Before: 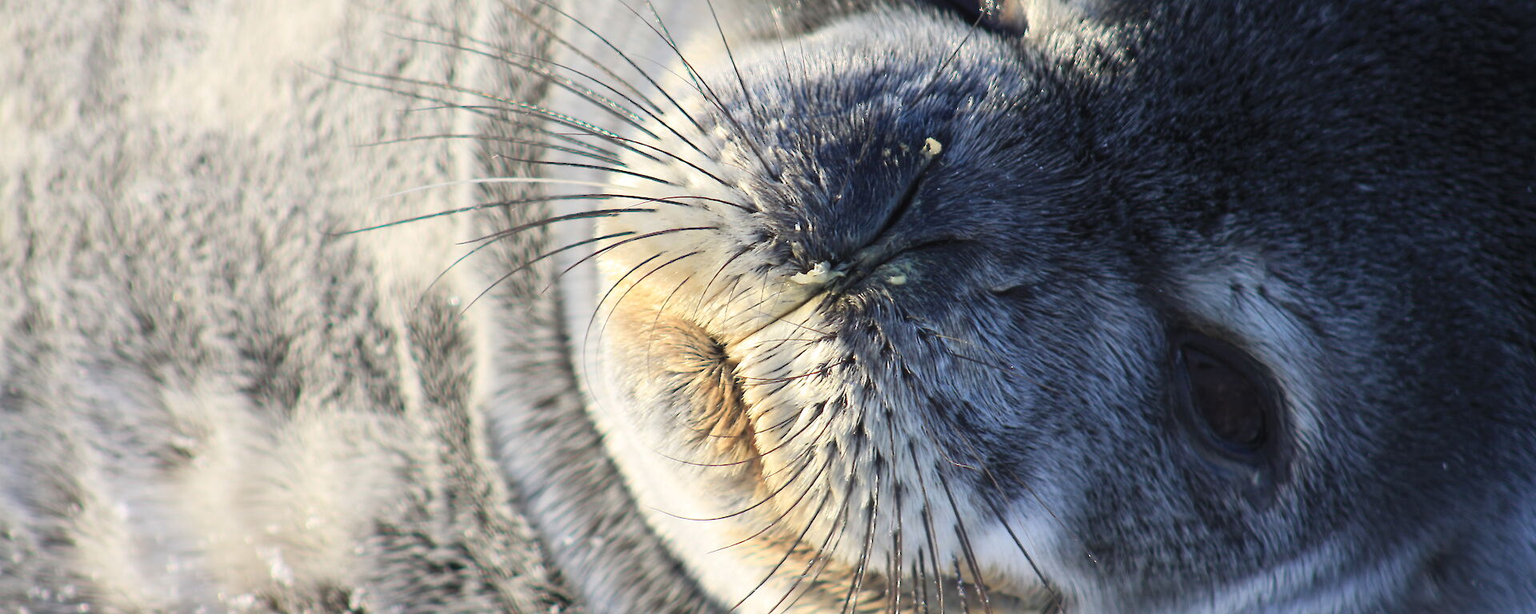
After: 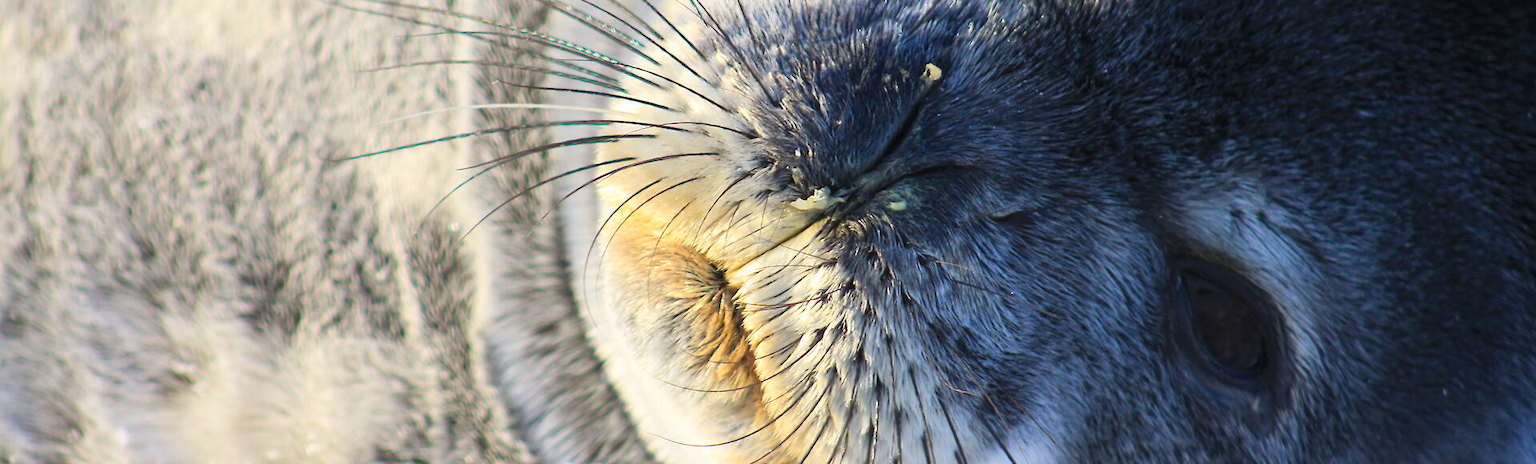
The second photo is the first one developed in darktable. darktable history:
color balance rgb: shadows lift › luminance -9.808%, shadows lift › chroma 0.927%, shadows lift › hue 113.41°, perceptual saturation grading › global saturation 15.164%, global vibrance 30.277%
crop and rotate: top 12.208%, bottom 12.189%
